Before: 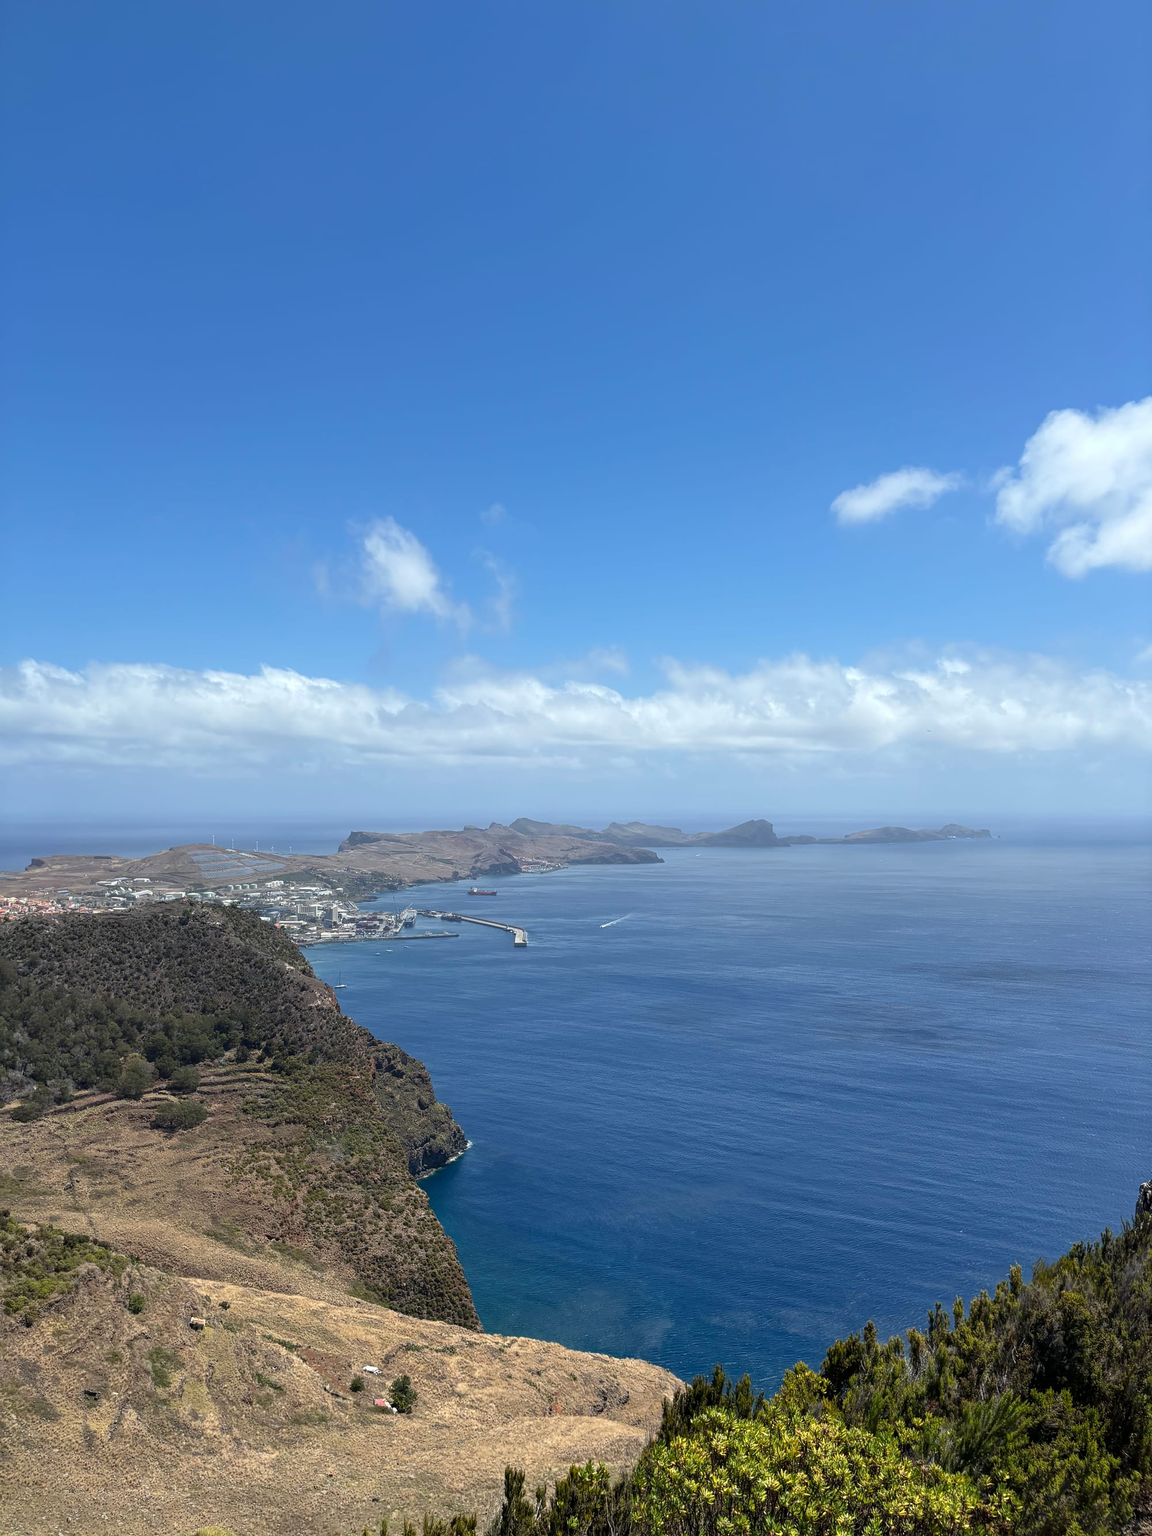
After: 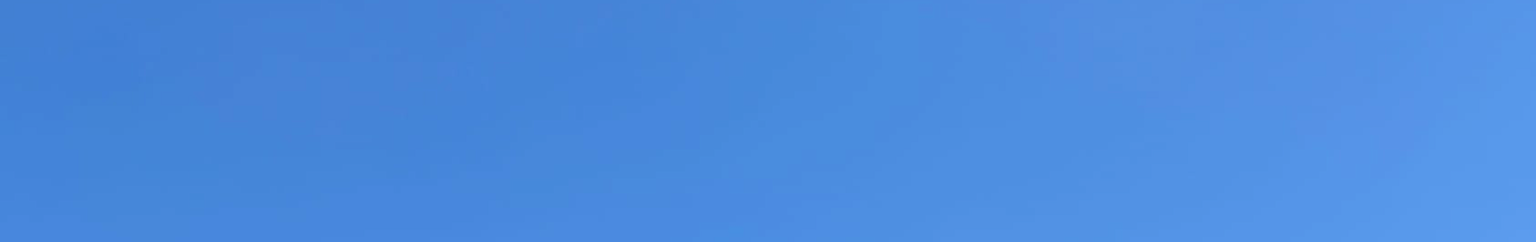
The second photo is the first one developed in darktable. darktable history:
exposure: exposure 0.367 EV, compensate highlight preservation false
crop and rotate: left 9.644%, top 9.491%, right 6.021%, bottom 80.509%
